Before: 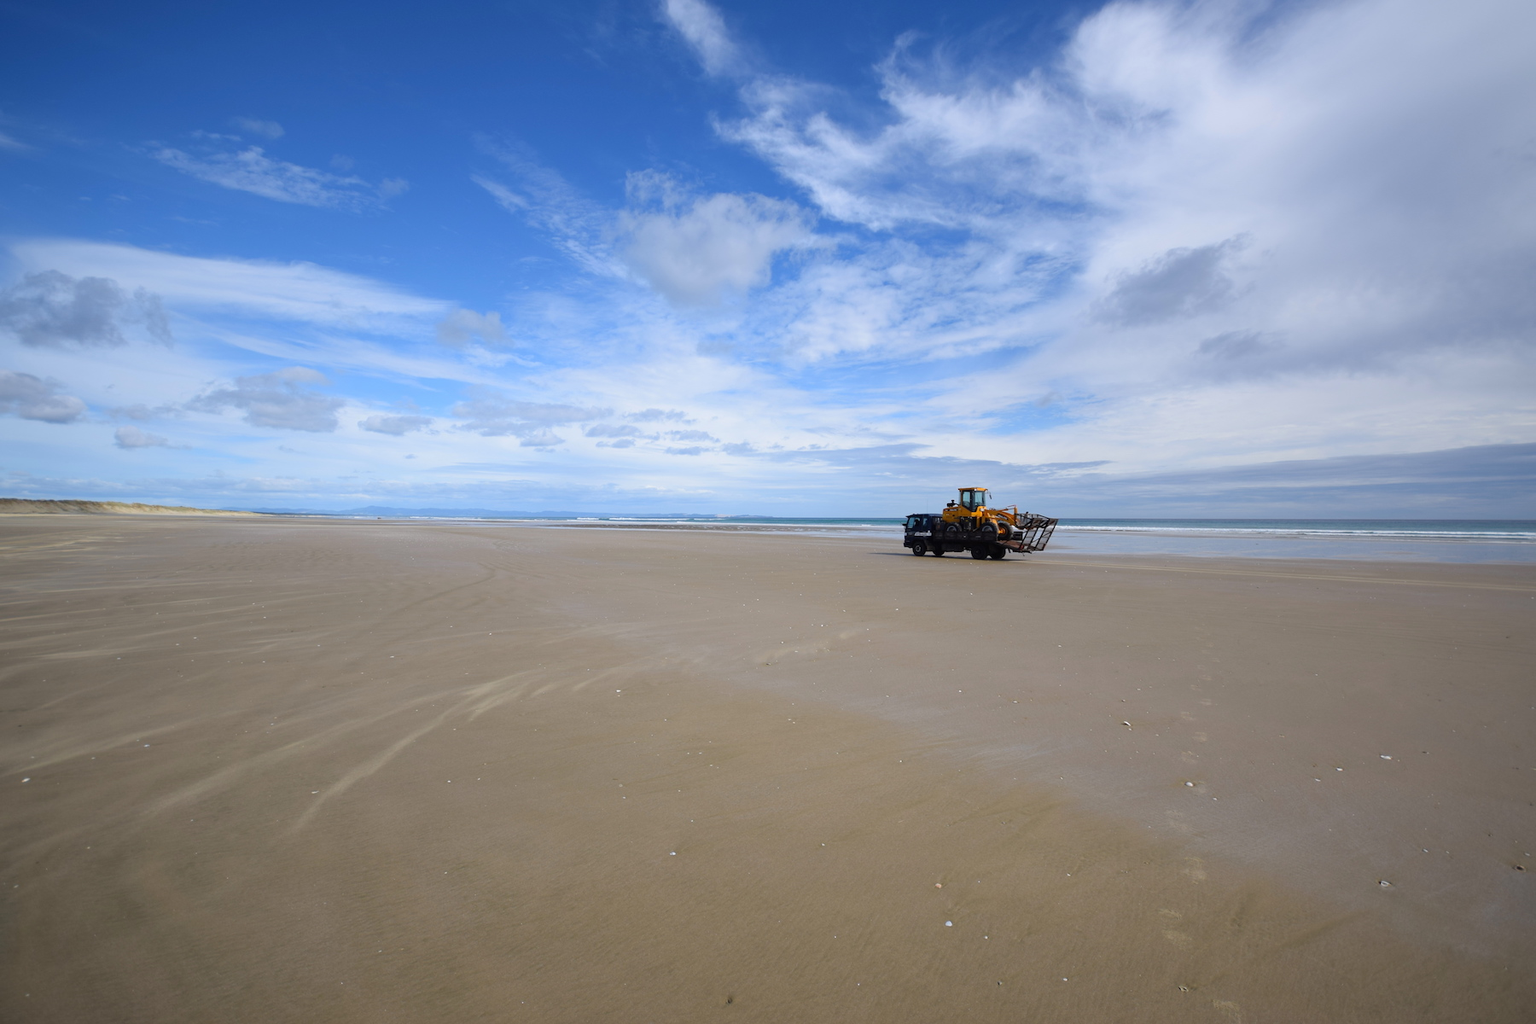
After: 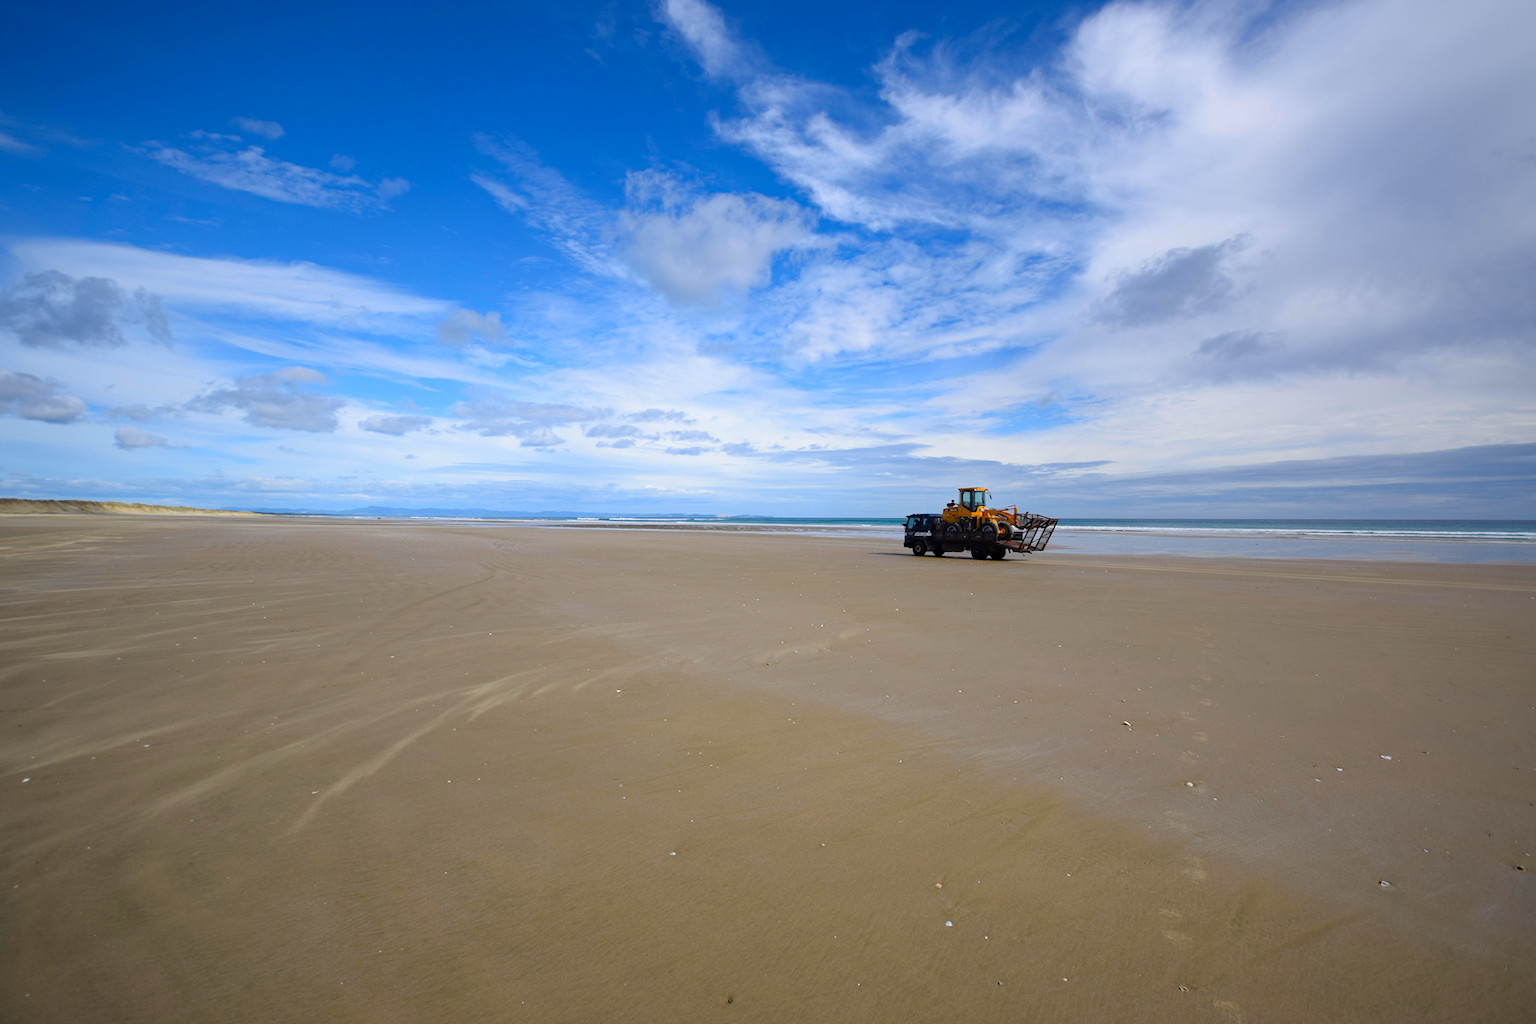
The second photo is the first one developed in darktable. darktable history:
color zones: curves: ch1 [(0, 0.153) (0.143, 0.15) (0.286, 0.151) (0.429, 0.152) (0.571, 0.152) (0.714, 0.151) (0.857, 0.151) (1, 0.153)], mix -120.12%
haze removal: compatibility mode true, adaptive false
